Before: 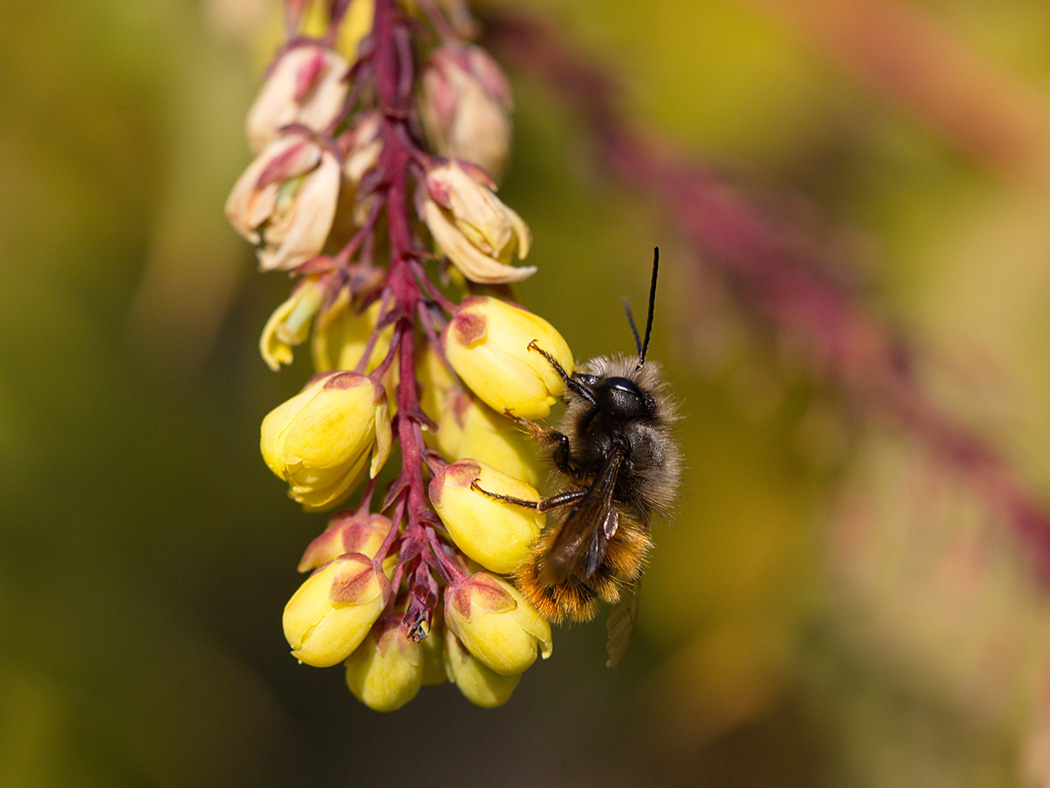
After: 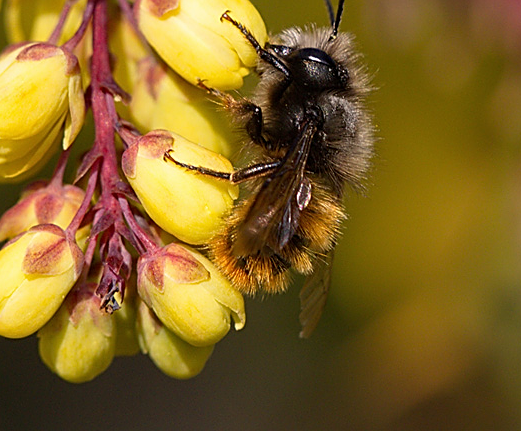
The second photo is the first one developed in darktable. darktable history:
sharpen: on, module defaults
crop: left 29.261%, top 41.815%, right 21.063%, bottom 3.467%
